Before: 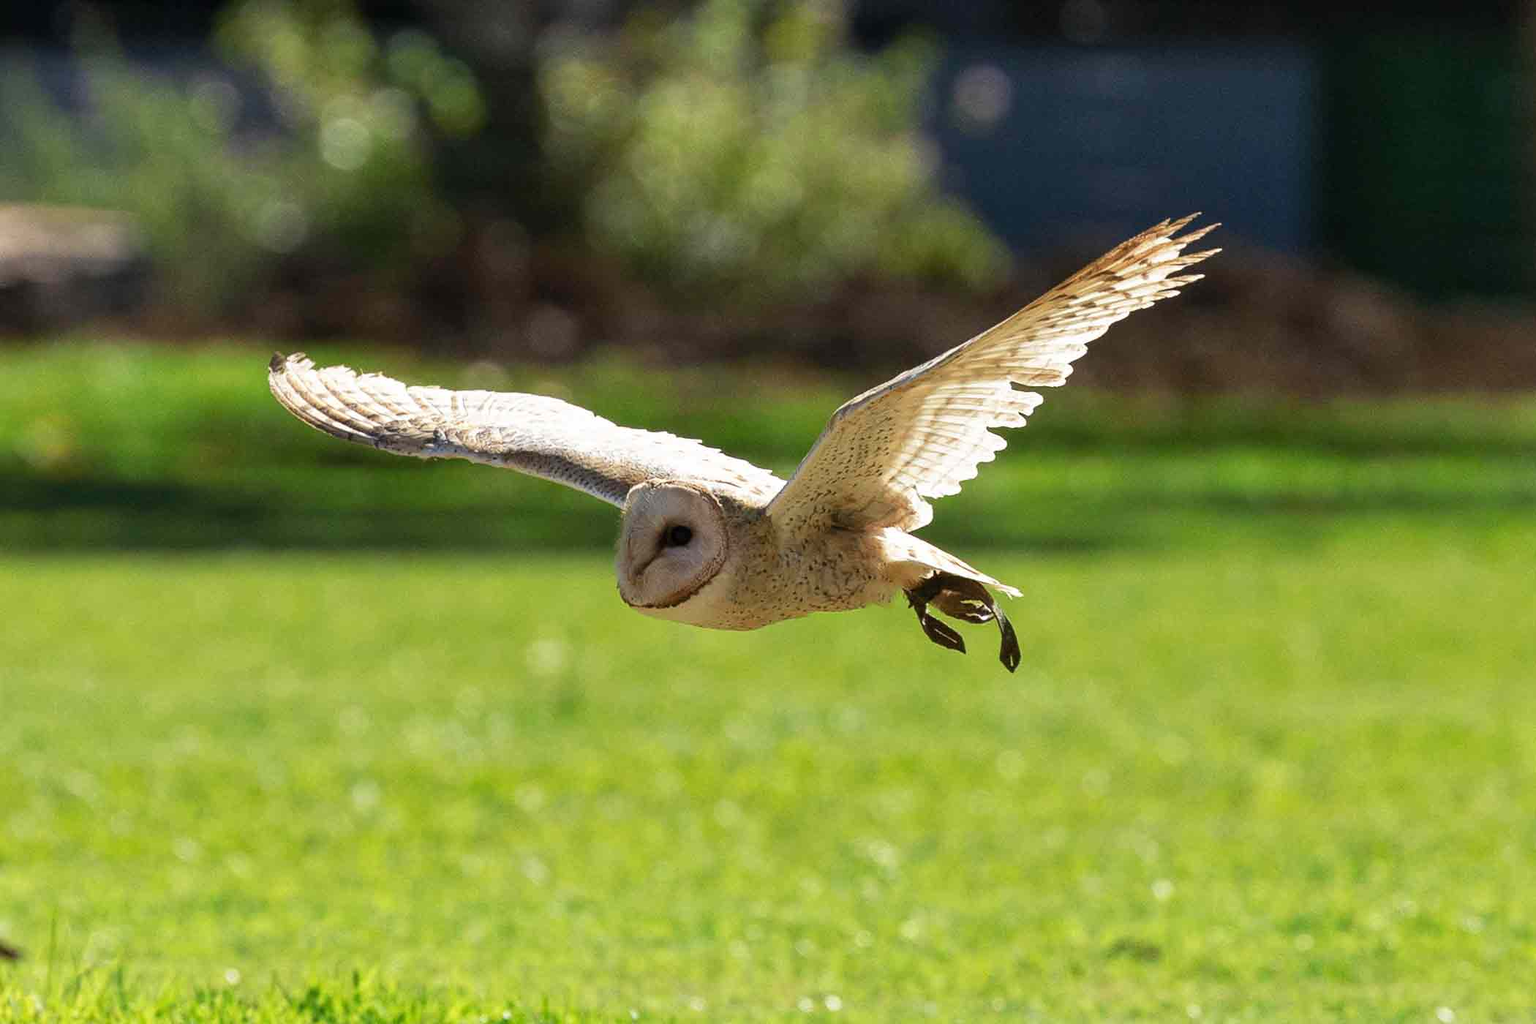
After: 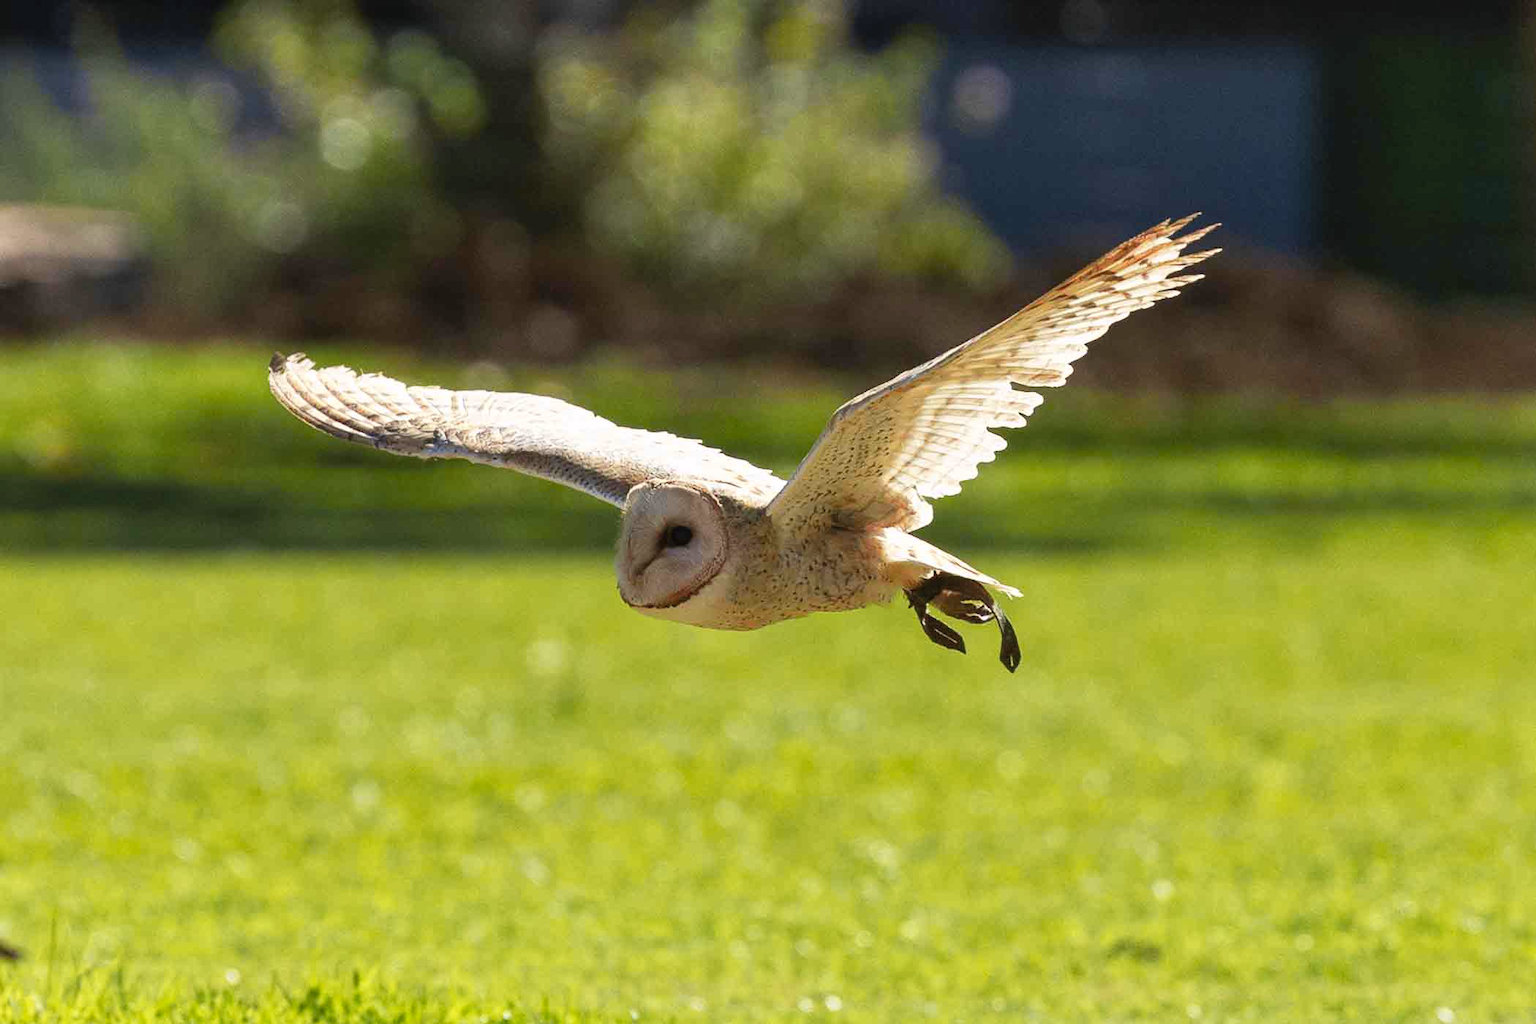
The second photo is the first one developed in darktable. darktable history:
tone curve: curves: ch0 [(0, 0.024) (0.119, 0.146) (0.474, 0.485) (0.718, 0.739) (0.817, 0.839) (1, 0.998)]; ch1 [(0, 0) (0.377, 0.416) (0.439, 0.451) (0.477, 0.485) (0.501, 0.503) (0.538, 0.544) (0.58, 0.613) (0.664, 0.7) (0.783, 0.804) (1, 1)]; ch2 [(0, 0) (0.38, 0.405) (0.463, 0.456) (0.498, 0.497) (0.524, 0.535) (0.578, 0.576) (0.648, 0.665) (1, 1)], color space Lab, independent channels, preserve colors none
